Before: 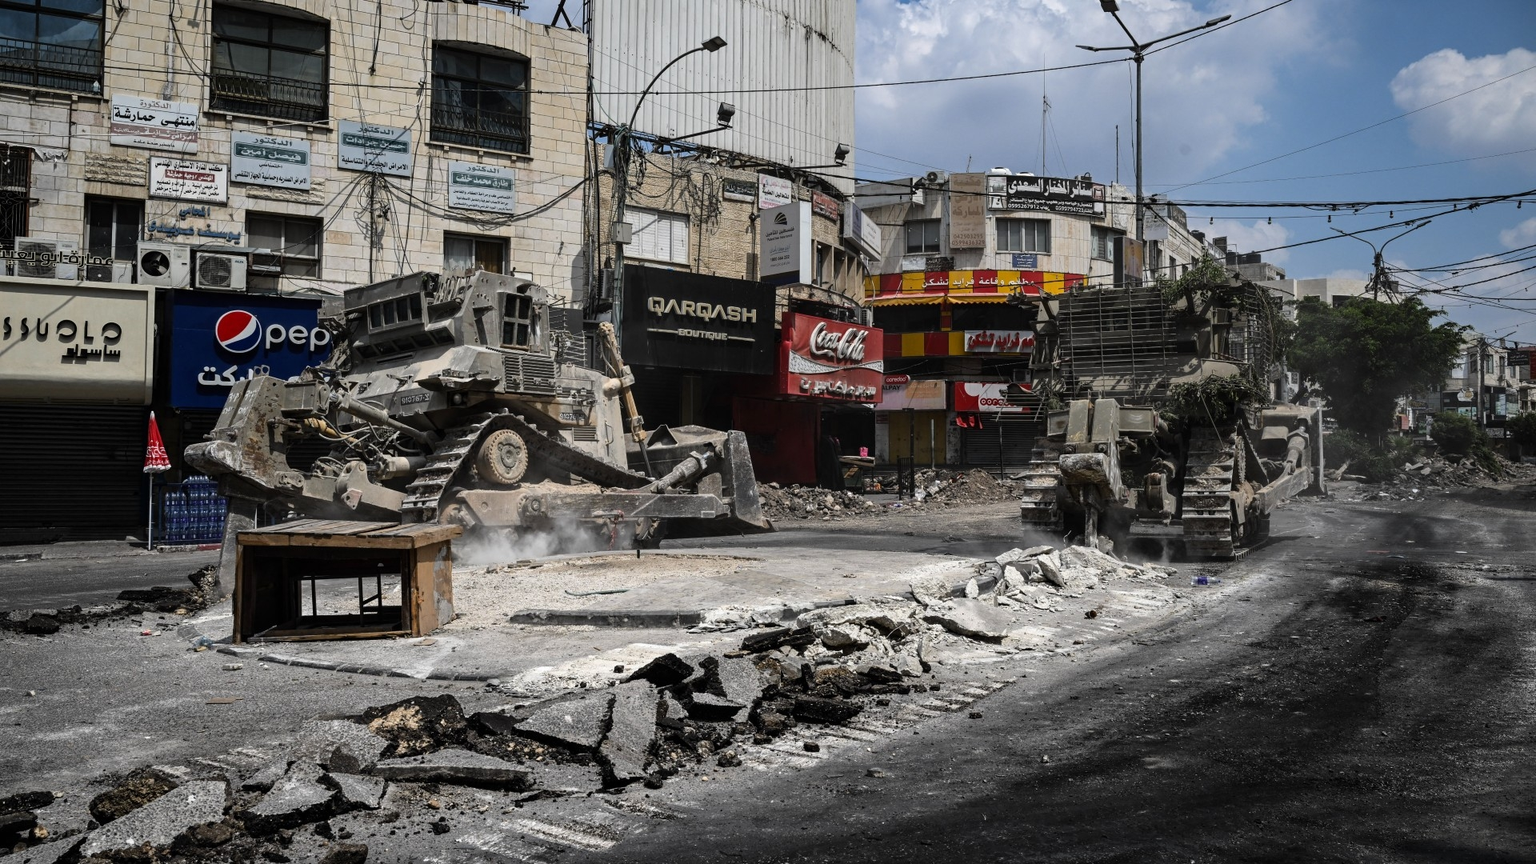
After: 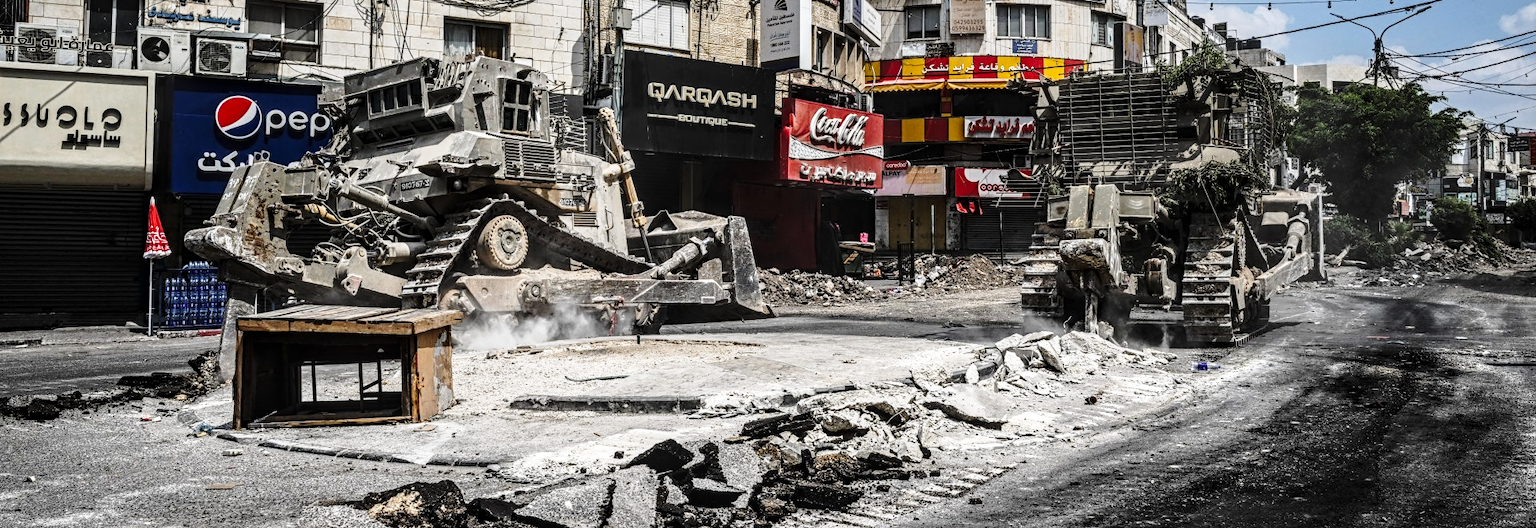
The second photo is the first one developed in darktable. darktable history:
base curve: curves: ch0 [(0, 0) (0.028, 0.03) (0.121, 0.232) (0.46, 0.748) (0.859, 0.968) (1, 1)], preserve colors none
crop and rotate: top 24.818%, bottom 14.056%
contrast equalizer: octaves 7, y [[0.502, 0.505, 0.512, 0.529, 0.564, 0.588], [0.5 ×6], [0.502, 0.505, 0.512, 0.529, 0.564, 0.588], [0, 0.001, 0.001, 0.004, 0.008, 0.011], [0, 0.001, 0.001, 0.004, 0.008, 0.011]]
local contrast: detail 130%
